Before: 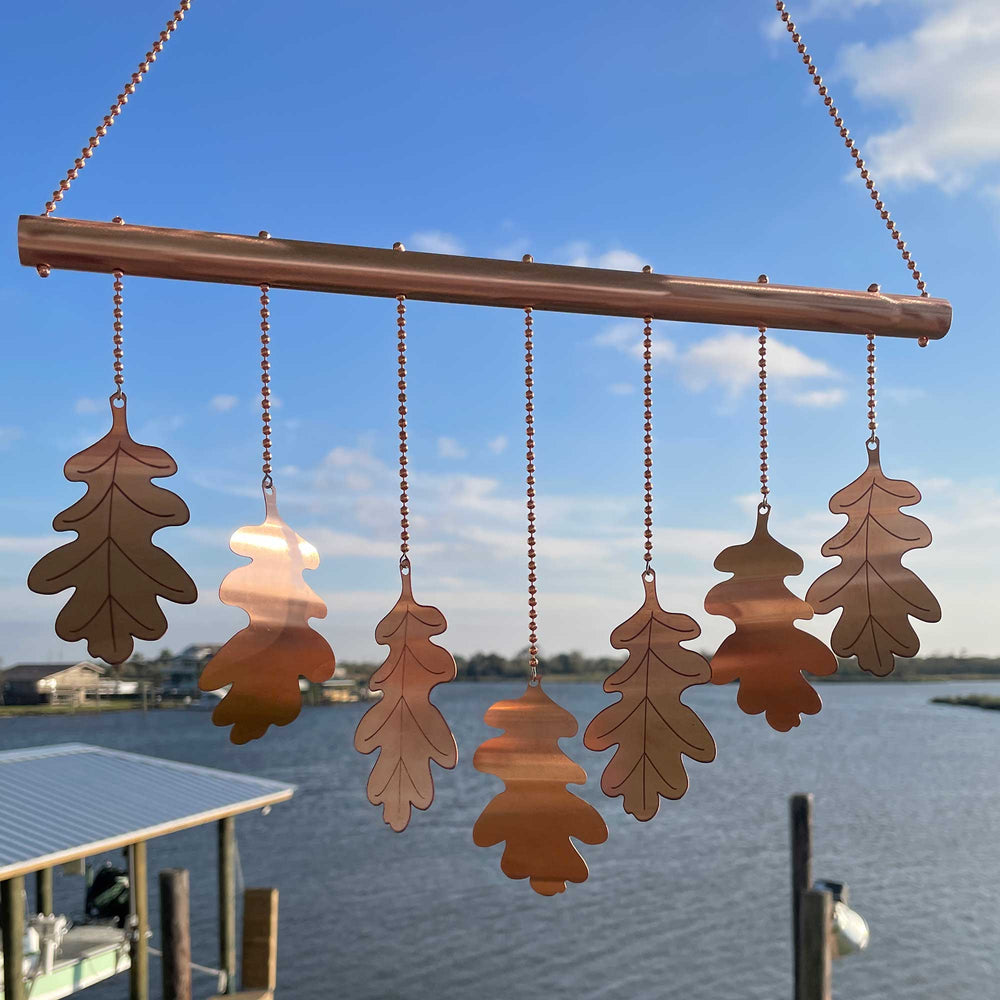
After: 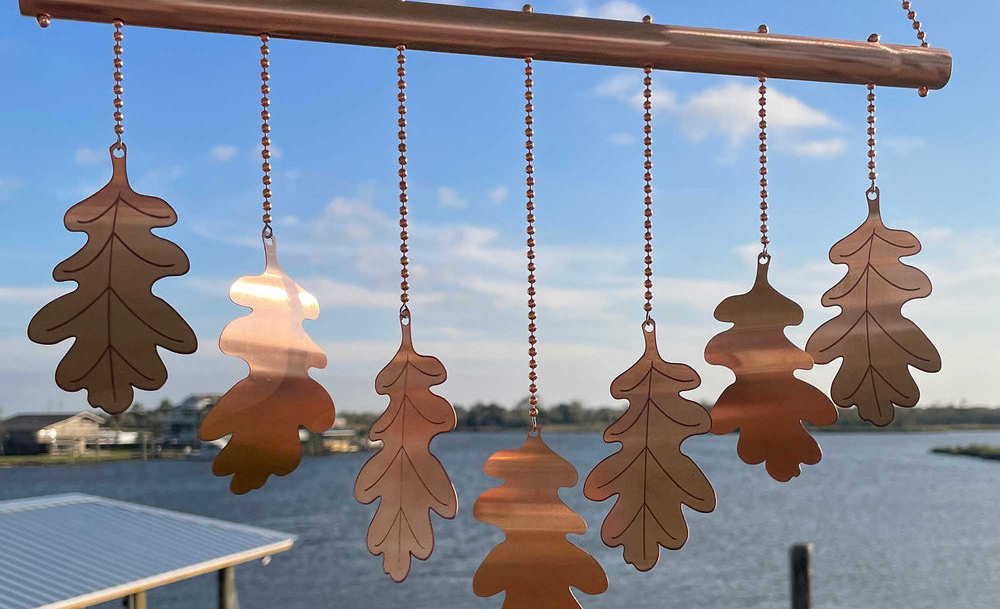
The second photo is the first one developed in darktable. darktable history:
crop and rotate: top 25.026%, bottom 13.991%
